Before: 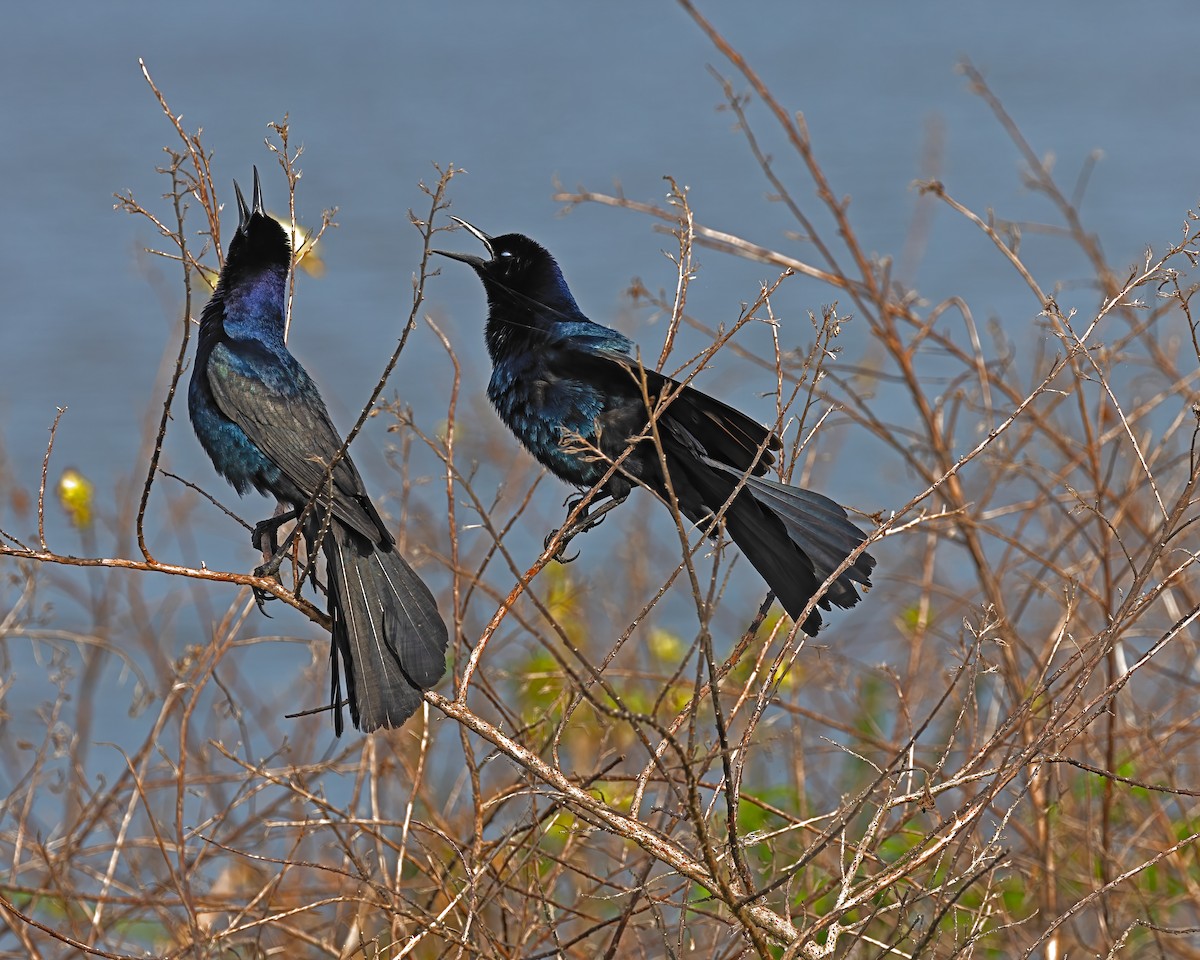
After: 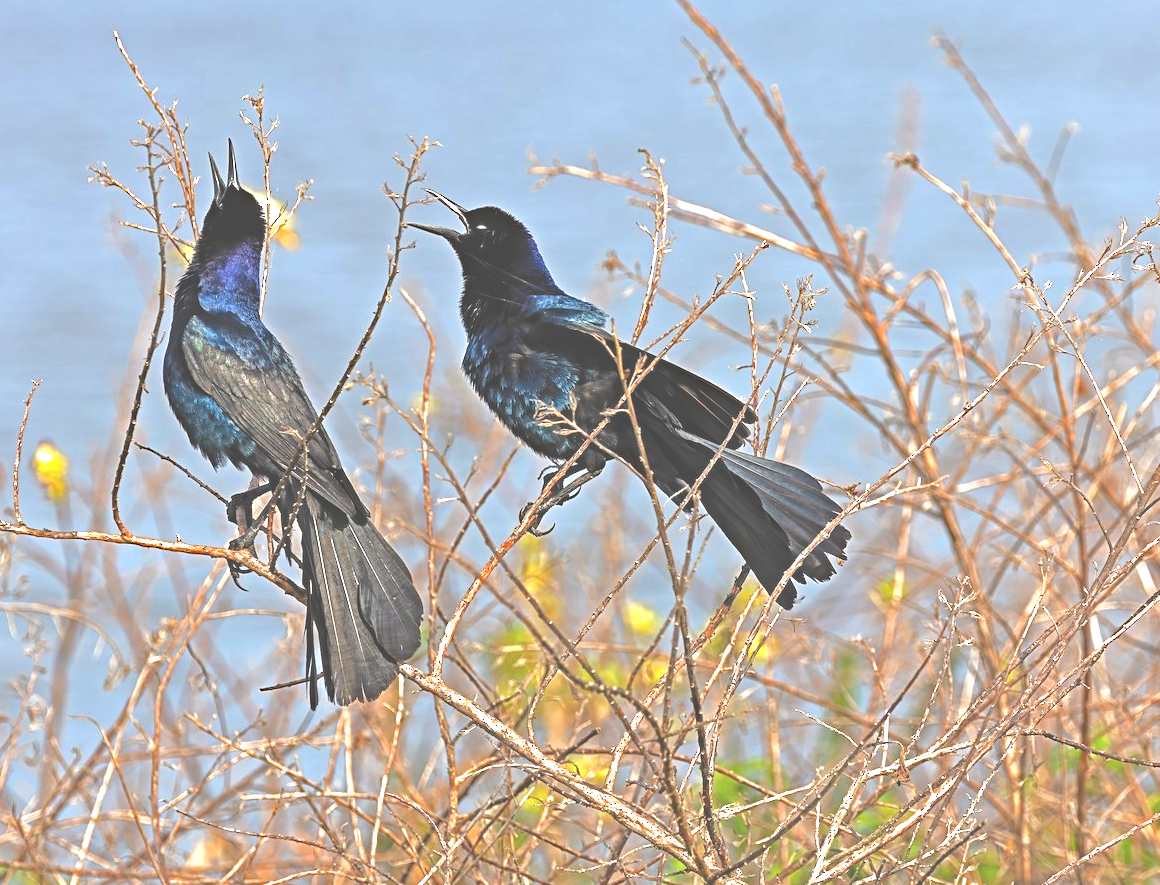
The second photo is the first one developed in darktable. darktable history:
crop: left 2.166%, top 2.845%, right 1.167%, bottom 4.902%
exposure: black level correction -0.024, exposure 1.397 EV, compensate highlight preservation false
haze removal: compatibility mode true, adaptive false
